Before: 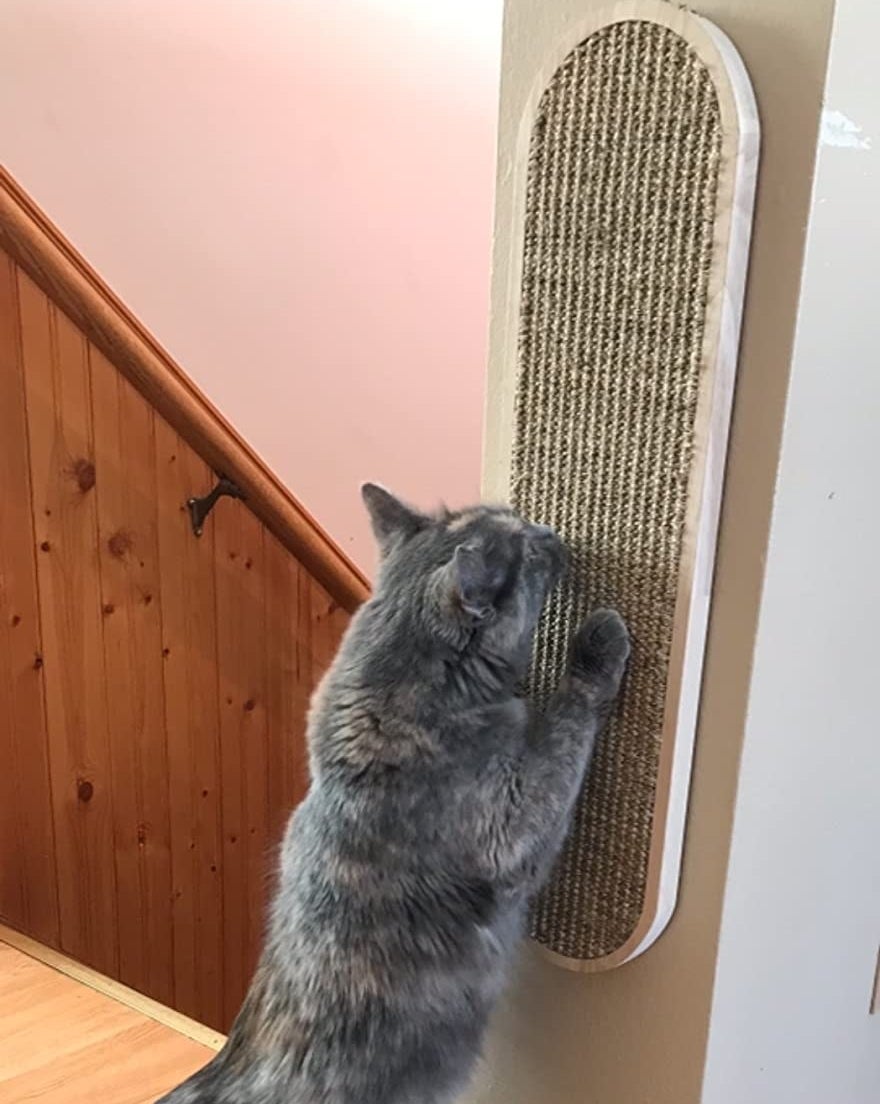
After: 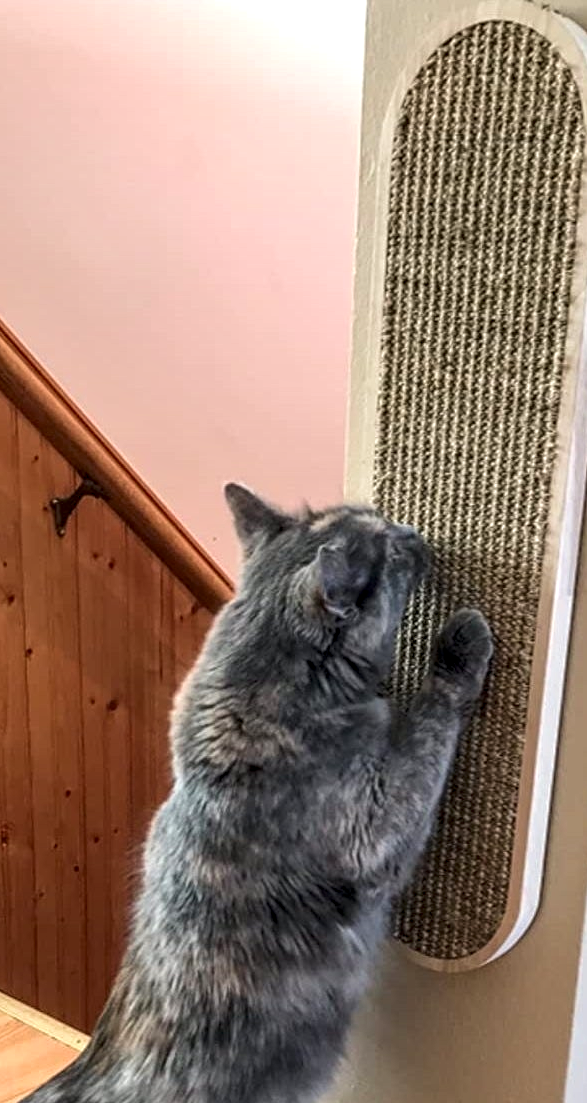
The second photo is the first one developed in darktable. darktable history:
crop and rotate: left 15.588%, right 17.694%
local contrast: highlights 30%, detail 150%
velvia: strength 14.39%
